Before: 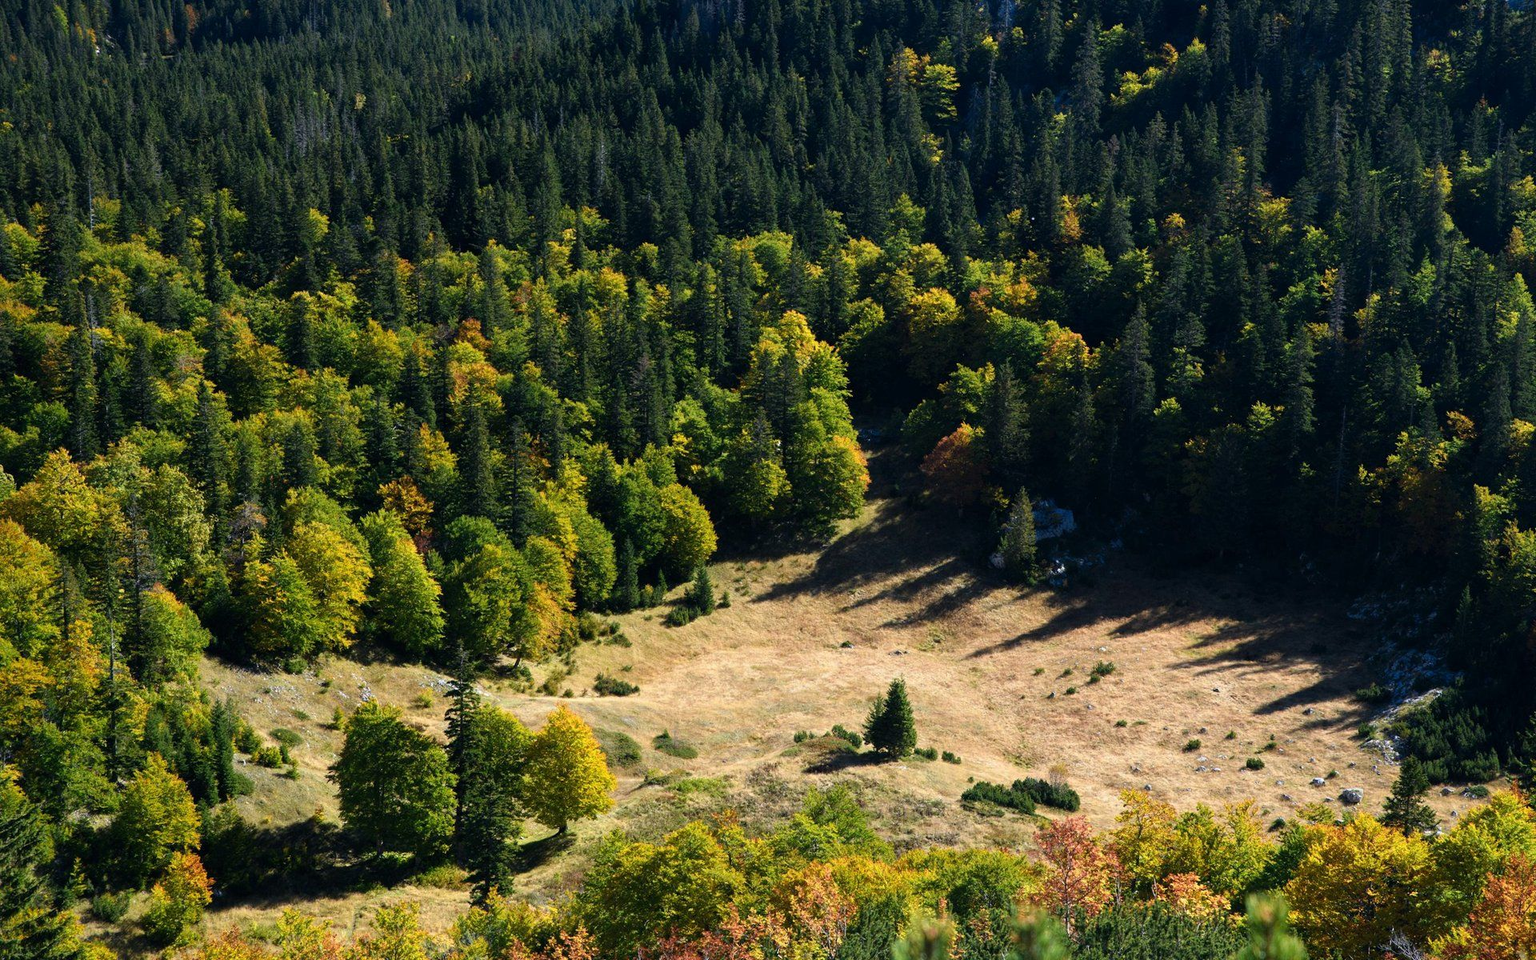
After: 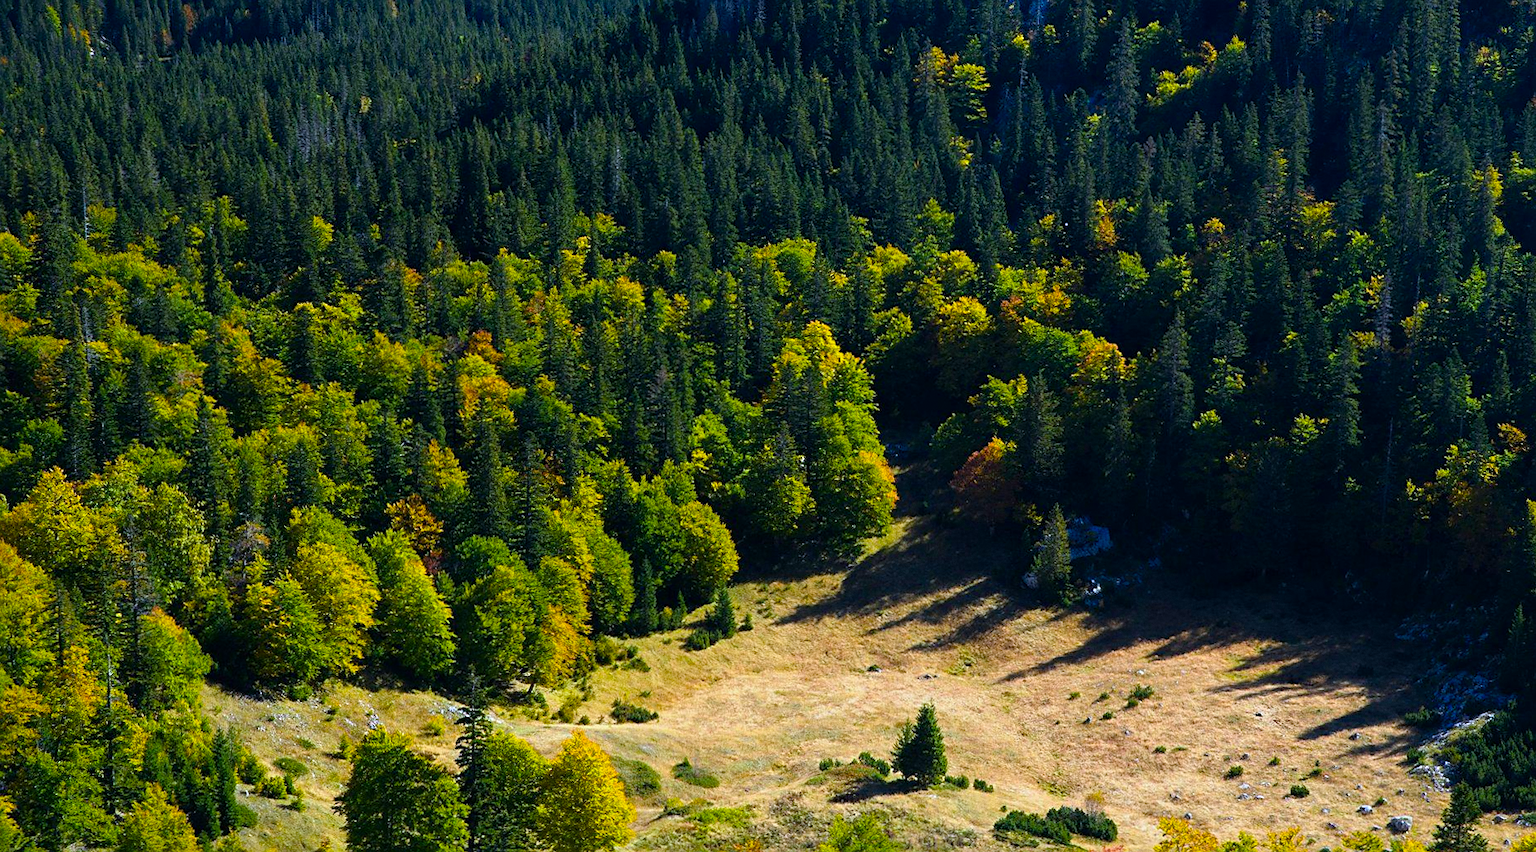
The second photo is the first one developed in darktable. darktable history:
grain: coarseness 0.09 ISO
crop and rotate: angle 0.2°, left 0.275%, right 3.127%, bottom 14.18%
color balance rgb: linear chroma grading › global chroma 15%, perceptual saturation grading › global saturation 30%
sharpen: radius 1.864, amount 0.398, threshold 1.271
white balance: red 0.954, blue 1.079
